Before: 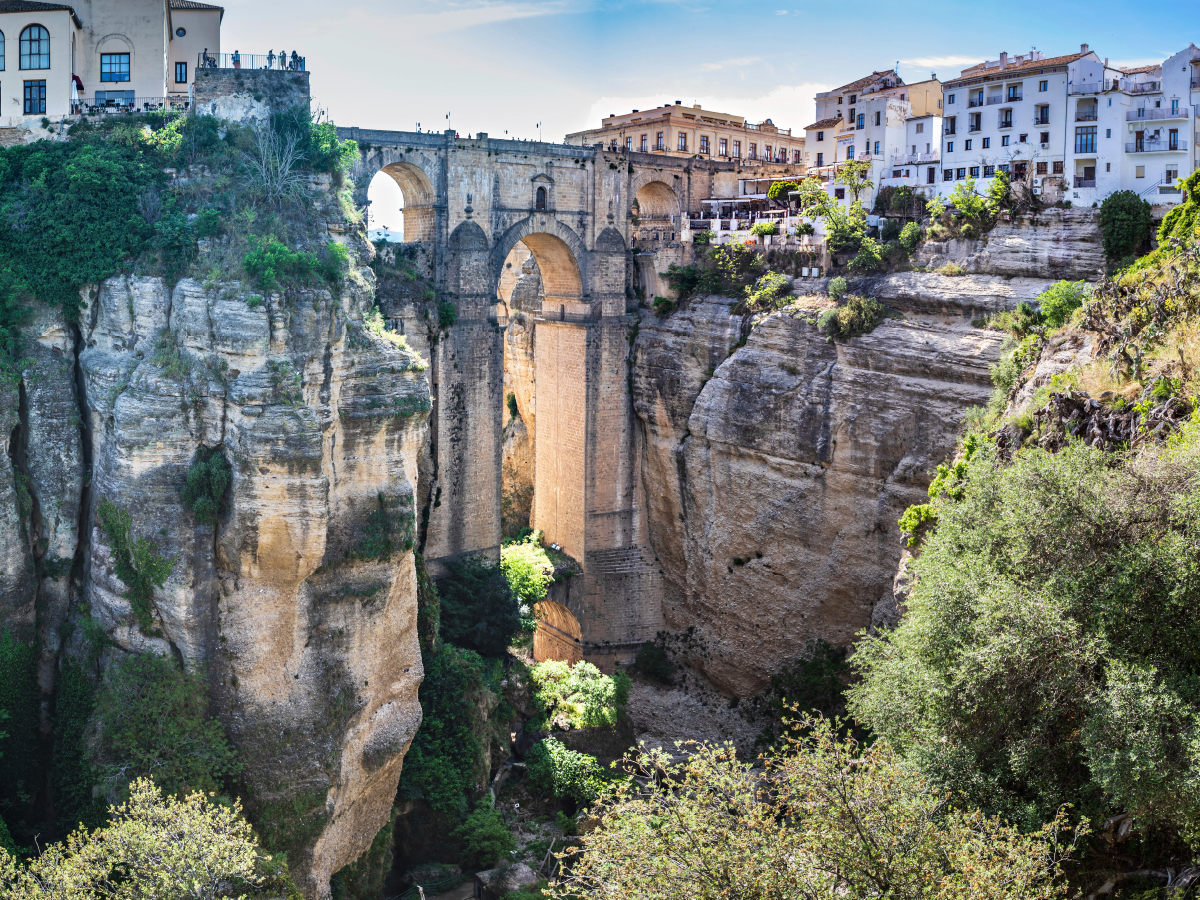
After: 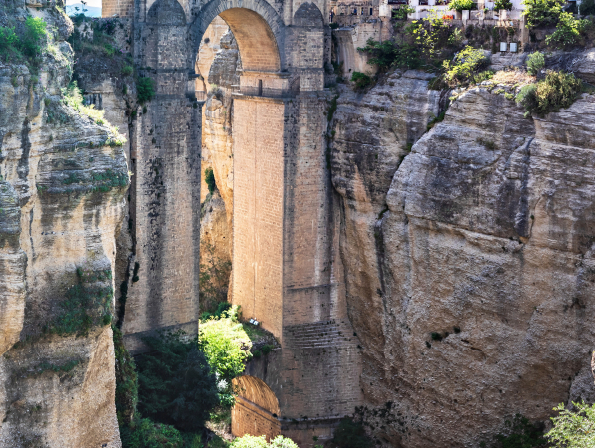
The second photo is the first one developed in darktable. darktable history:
crop: left 25.229%, top 25.049%, right 25.16%, bottom 25.069%
